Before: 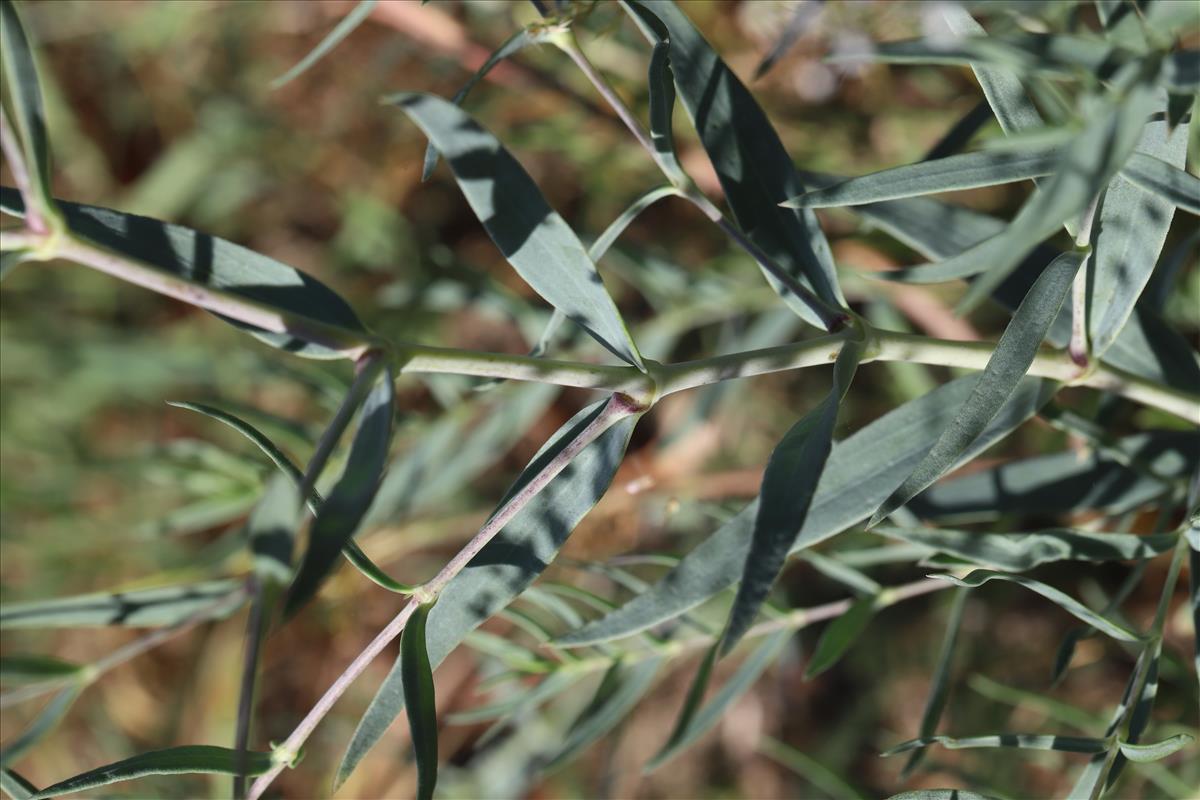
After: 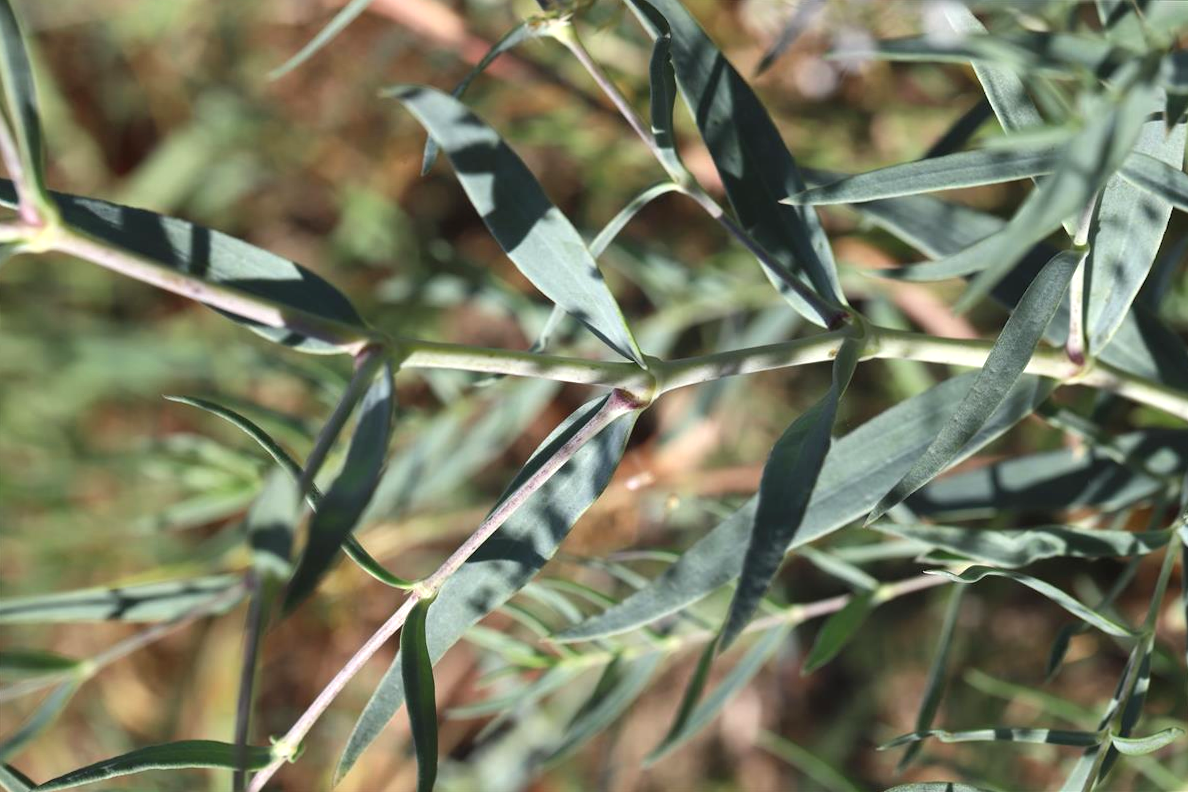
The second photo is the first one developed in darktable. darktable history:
rotate and perspective: rotation 0.174°, lens shift (vertical) 0.013, lens shift (horizontal) 0.019, shear 0.001, automatic cropping original format, crop left 0.007, crop right 0.991, crop top 0.016, crop bottom 0.997
exposure: black level correction 0, exposure 0.5 EV, compensate exposure bias true, compensate highlight preservation false
